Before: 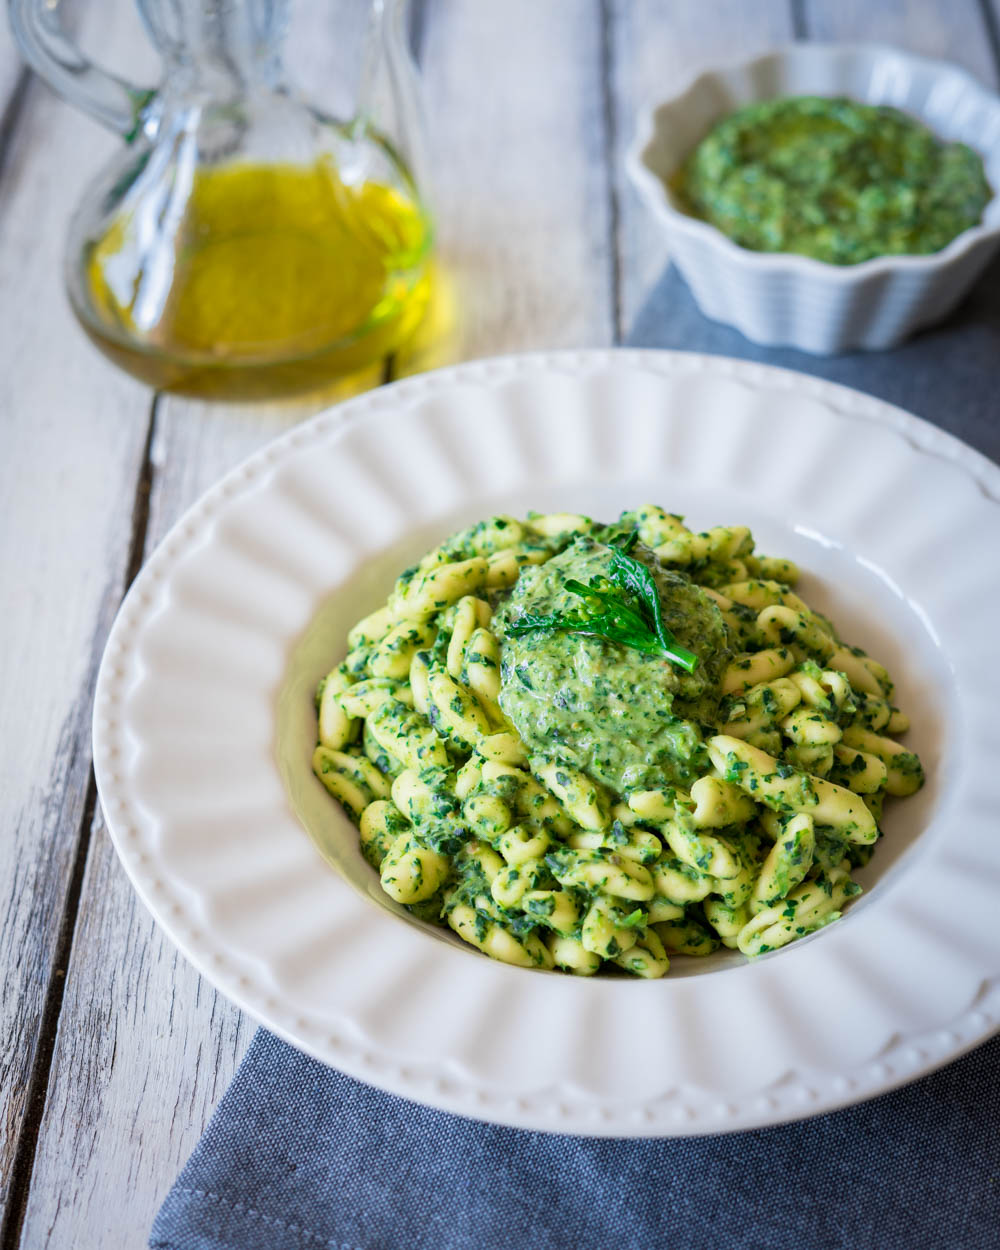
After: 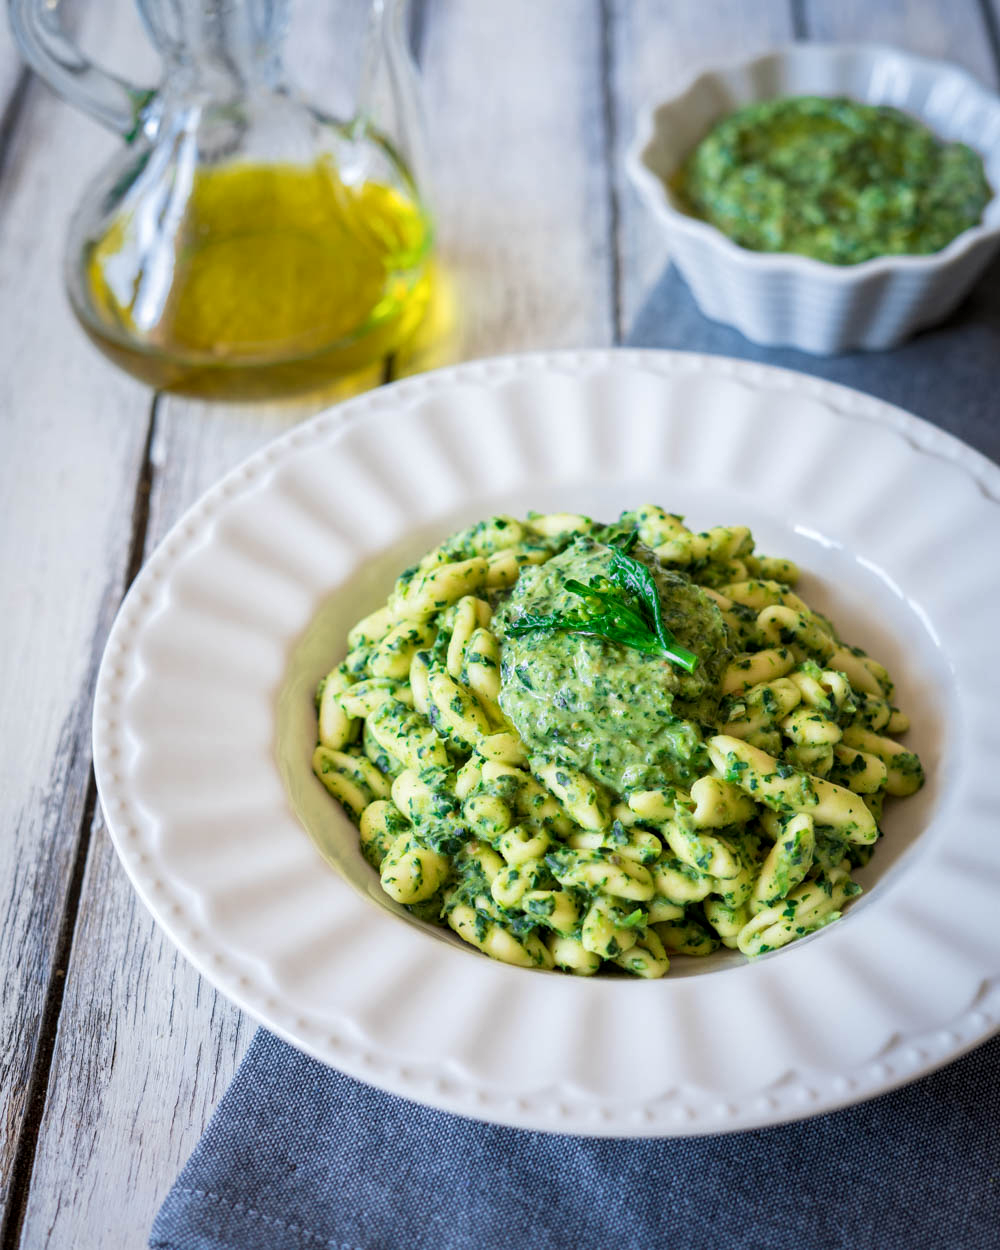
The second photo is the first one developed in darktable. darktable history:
local contrast: highlights 107%, shadows 99%, detail 119%, midtone range 0.2
